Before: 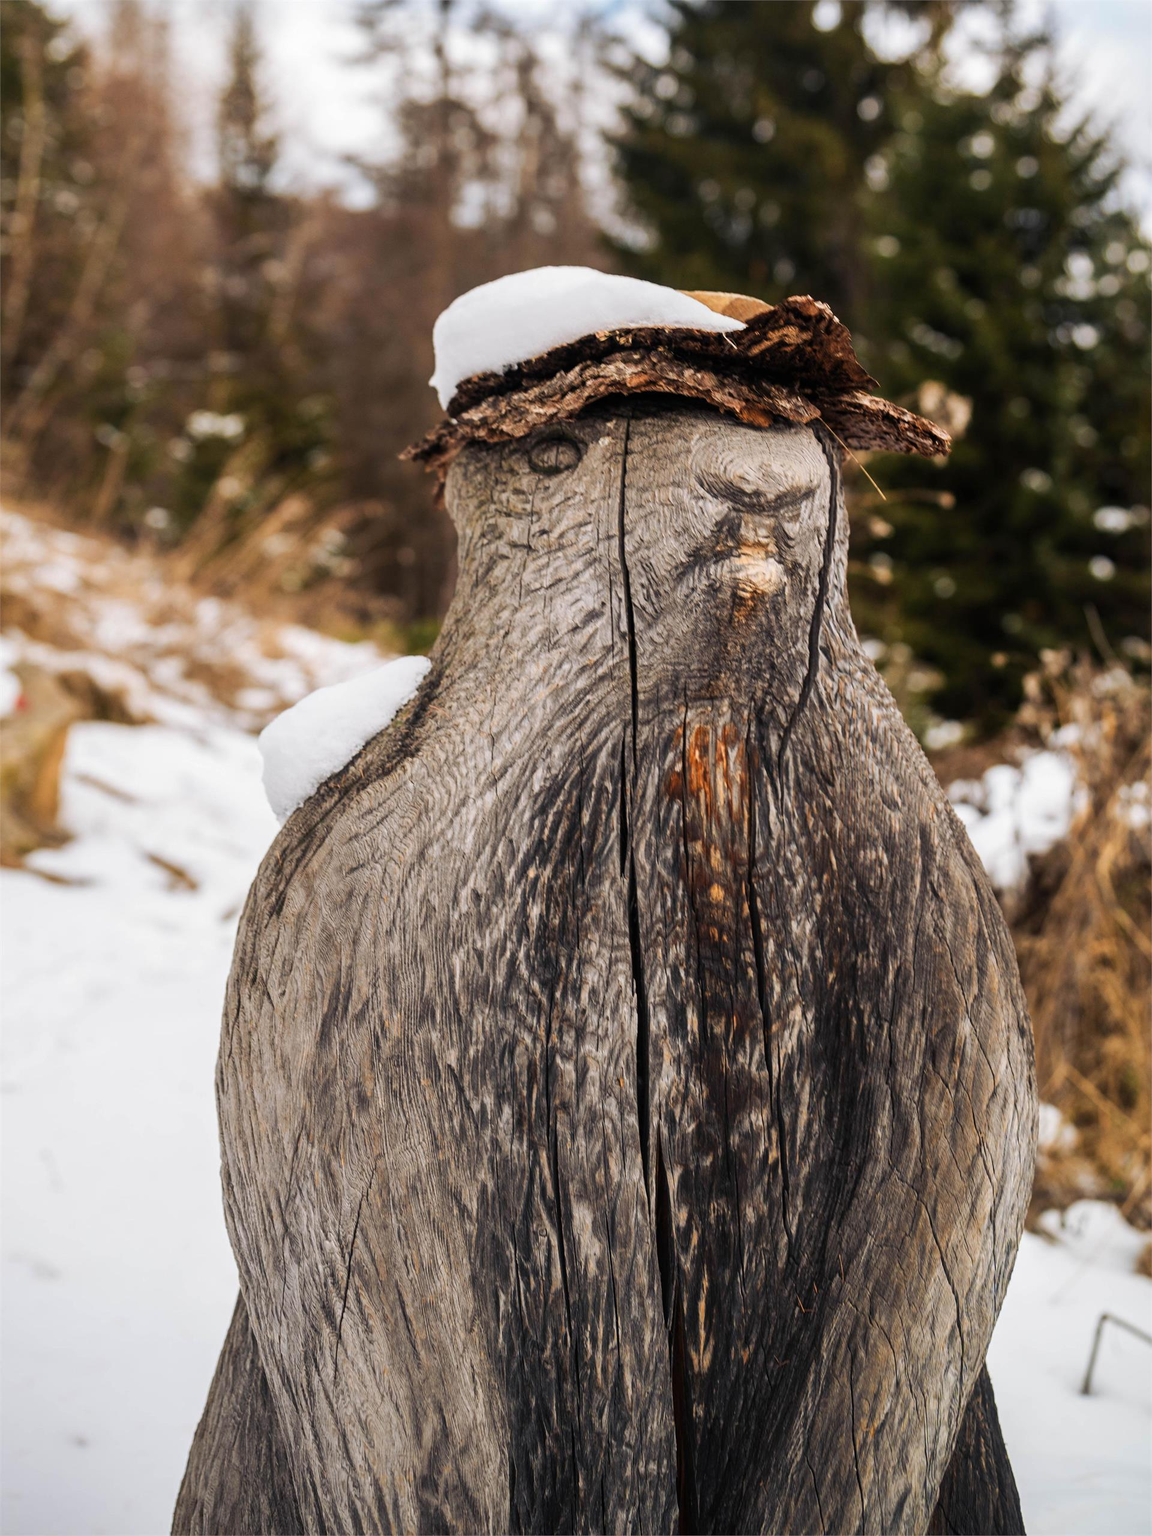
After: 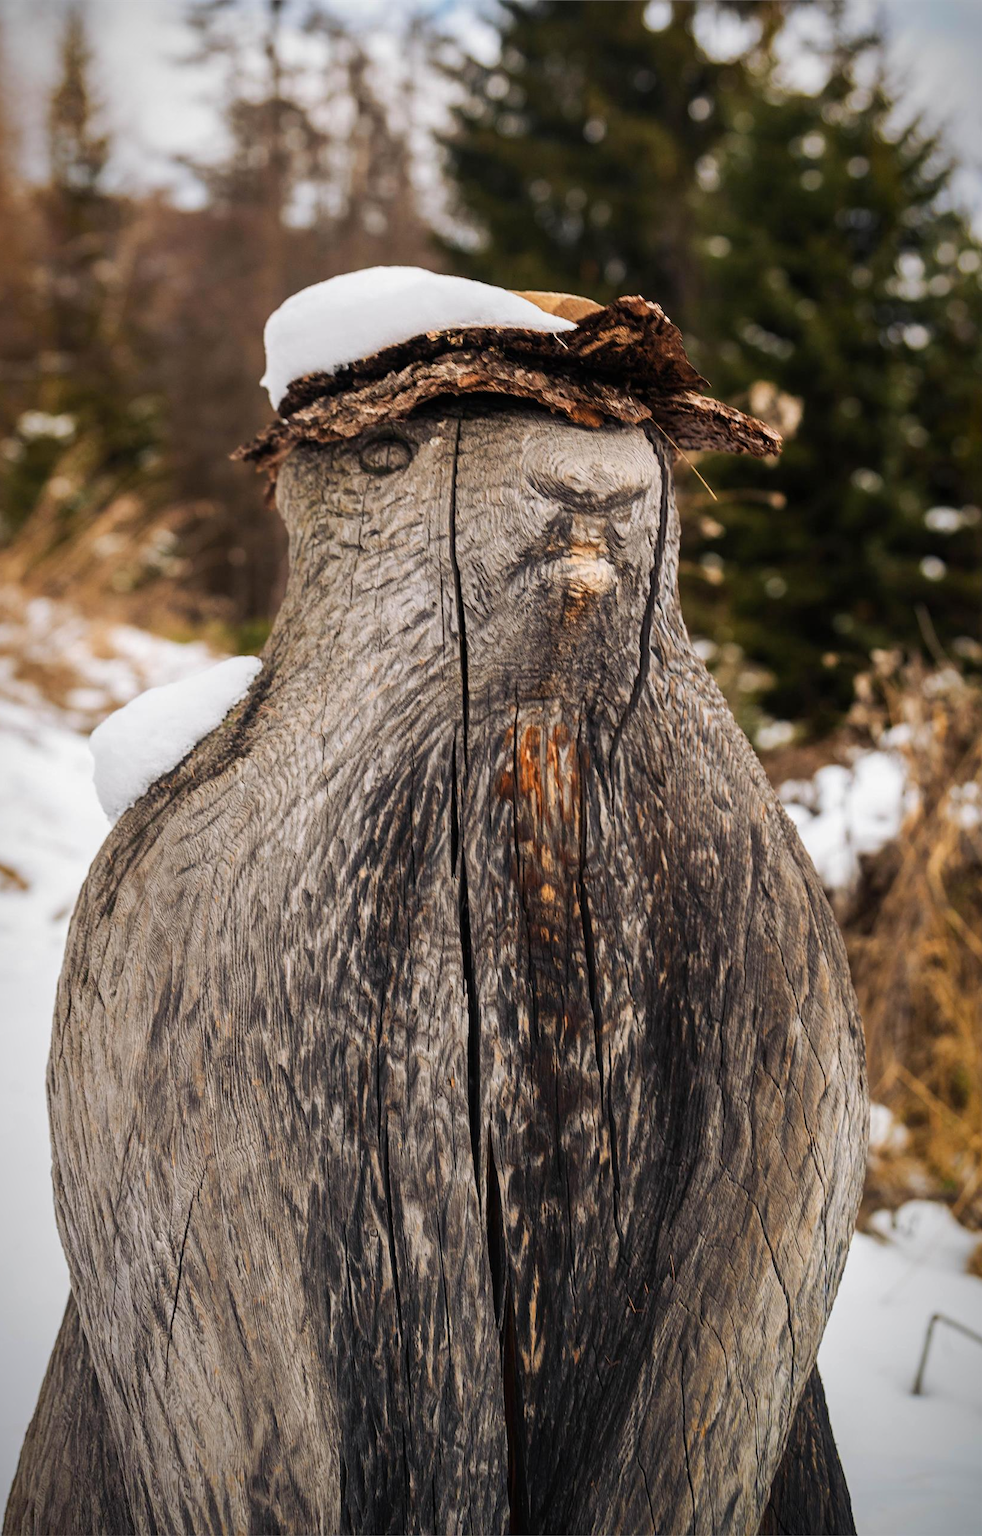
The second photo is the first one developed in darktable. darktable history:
crop and rotate: left 14.716%
vignetting: fall-off start 87.51%, saturation 0.387, automatic ratio true, unbound false
